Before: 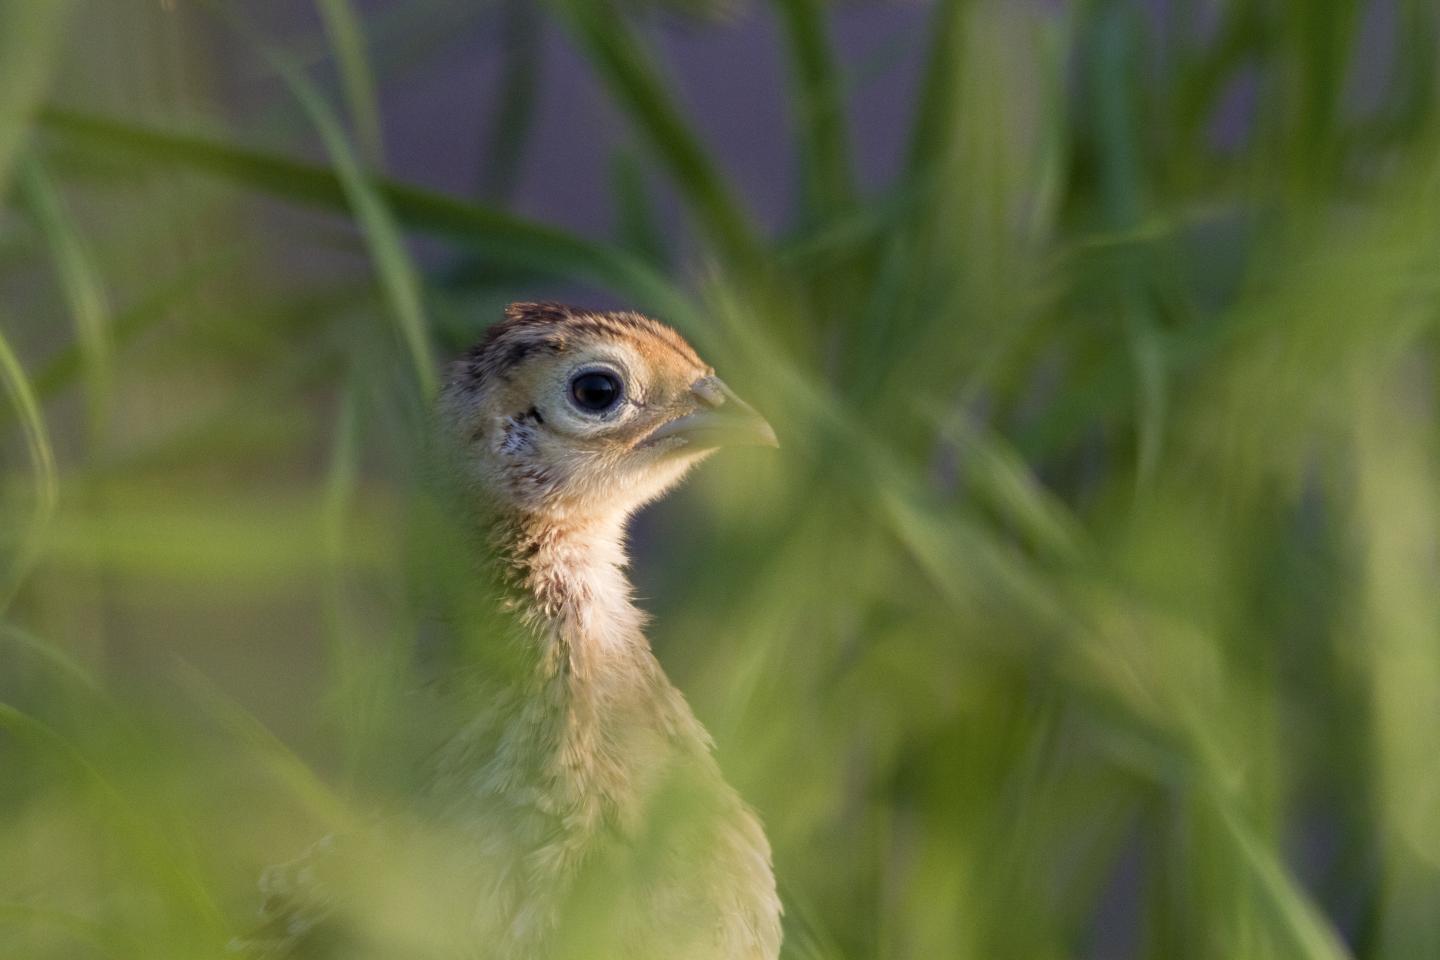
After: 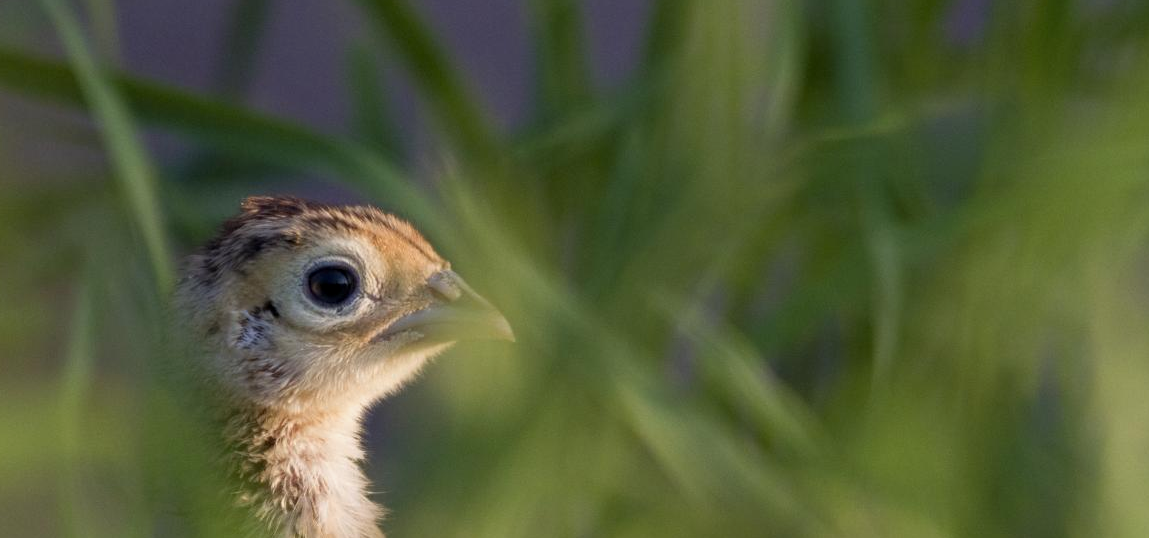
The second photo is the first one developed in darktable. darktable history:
crop: left 18.398%, top 11.101%, right 1.778%, bottom 32.806%
exposure: black level correction 0.002, exposure -0.099 EV, compensate highlight preservation false
